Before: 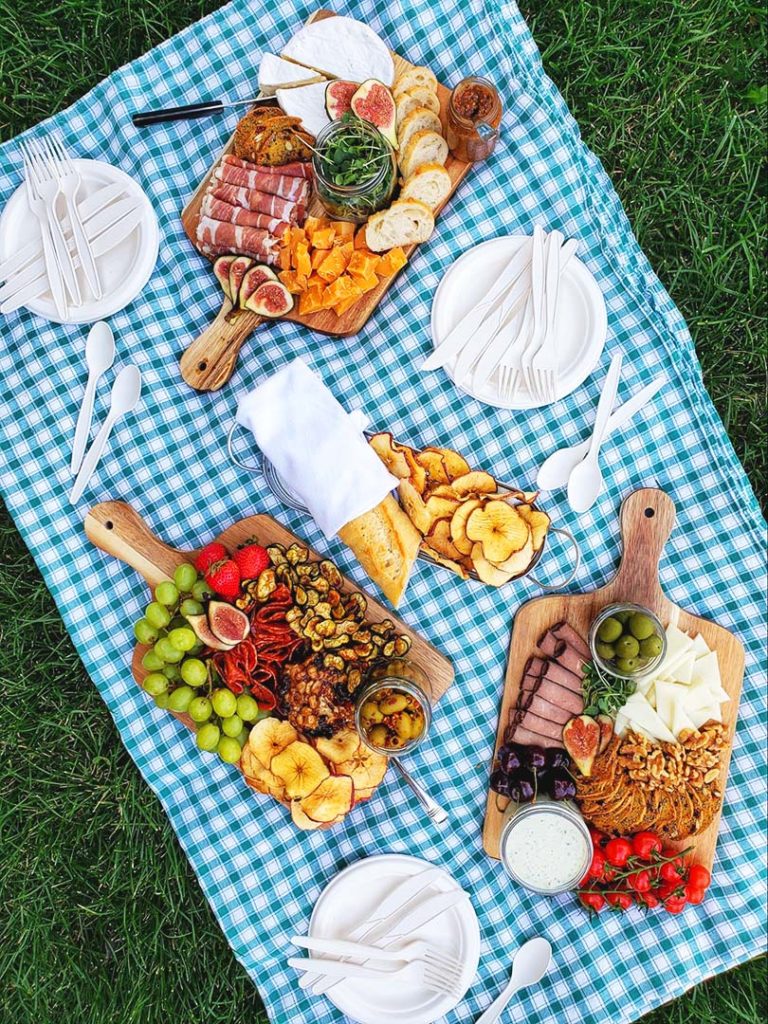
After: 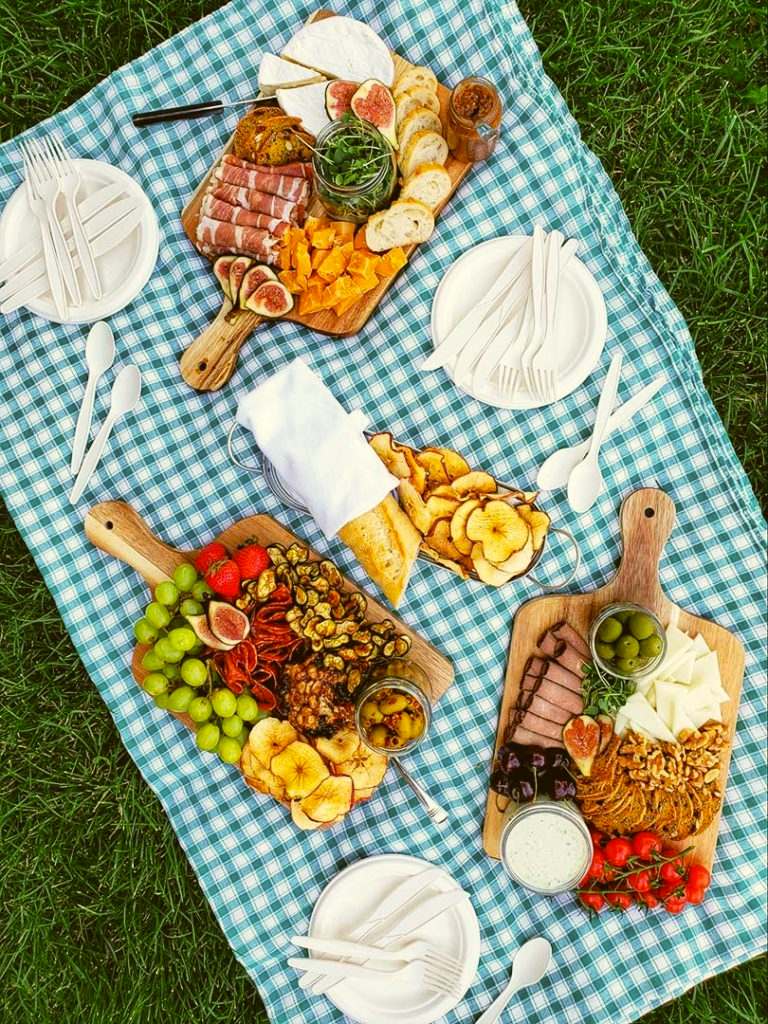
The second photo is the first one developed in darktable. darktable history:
color correction: highlights a* -1.4, highlights b* 10.53, shadows a* 0.717, shadows b* 18.67
